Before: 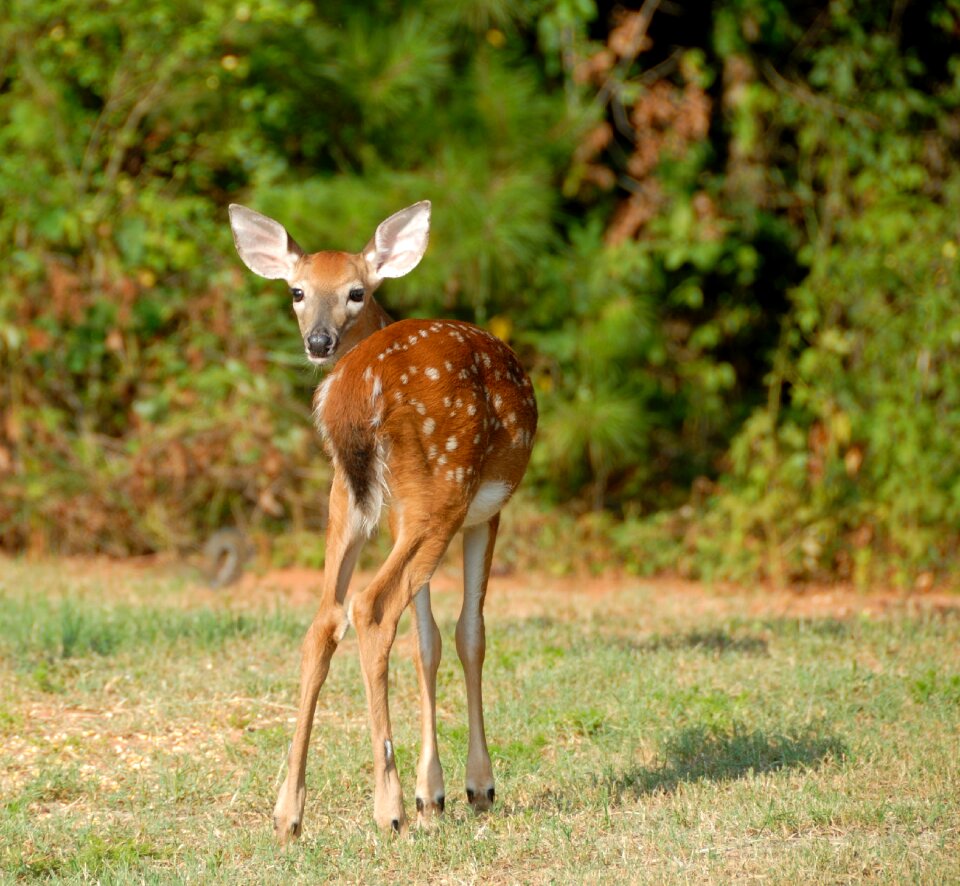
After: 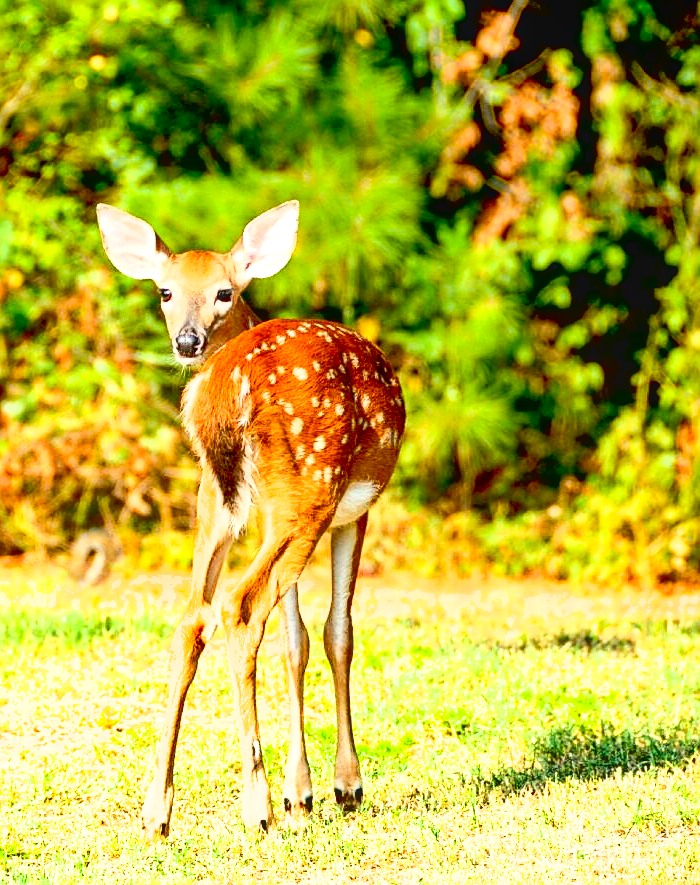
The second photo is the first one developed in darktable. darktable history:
exposure: black level correction 0.01, exposure 1 EV, compensate highlight preservation false
local contrast: detail 109%
haze removal: compatibility mode true, adaptive false
shadows and highlights: soften with gaussian
tone curve: curves: ch0 [(0, 0) (0.003, 0.01) (0.011, 0.017) (0.025, 0.035) (0.044, 0.068) (0.069, 0.109) (0.1, 0.144) (0.136, 0.185) (0.177, 0.231) (0.224, 0.279) (0.277, 0.346) (0.335, 0.42) (0.399, 0.5) (0.468, 0.603) (0.543, 0.712) (0.623, 0.808) (0.709, 0.883) (0.801, 0.957) (0.898, 0.993) (1, 1)], color space Lab, linked channels, preserve colors none
crop: left 13.759%, top 0%, right 13.232%
sharpen: on, module defaults
